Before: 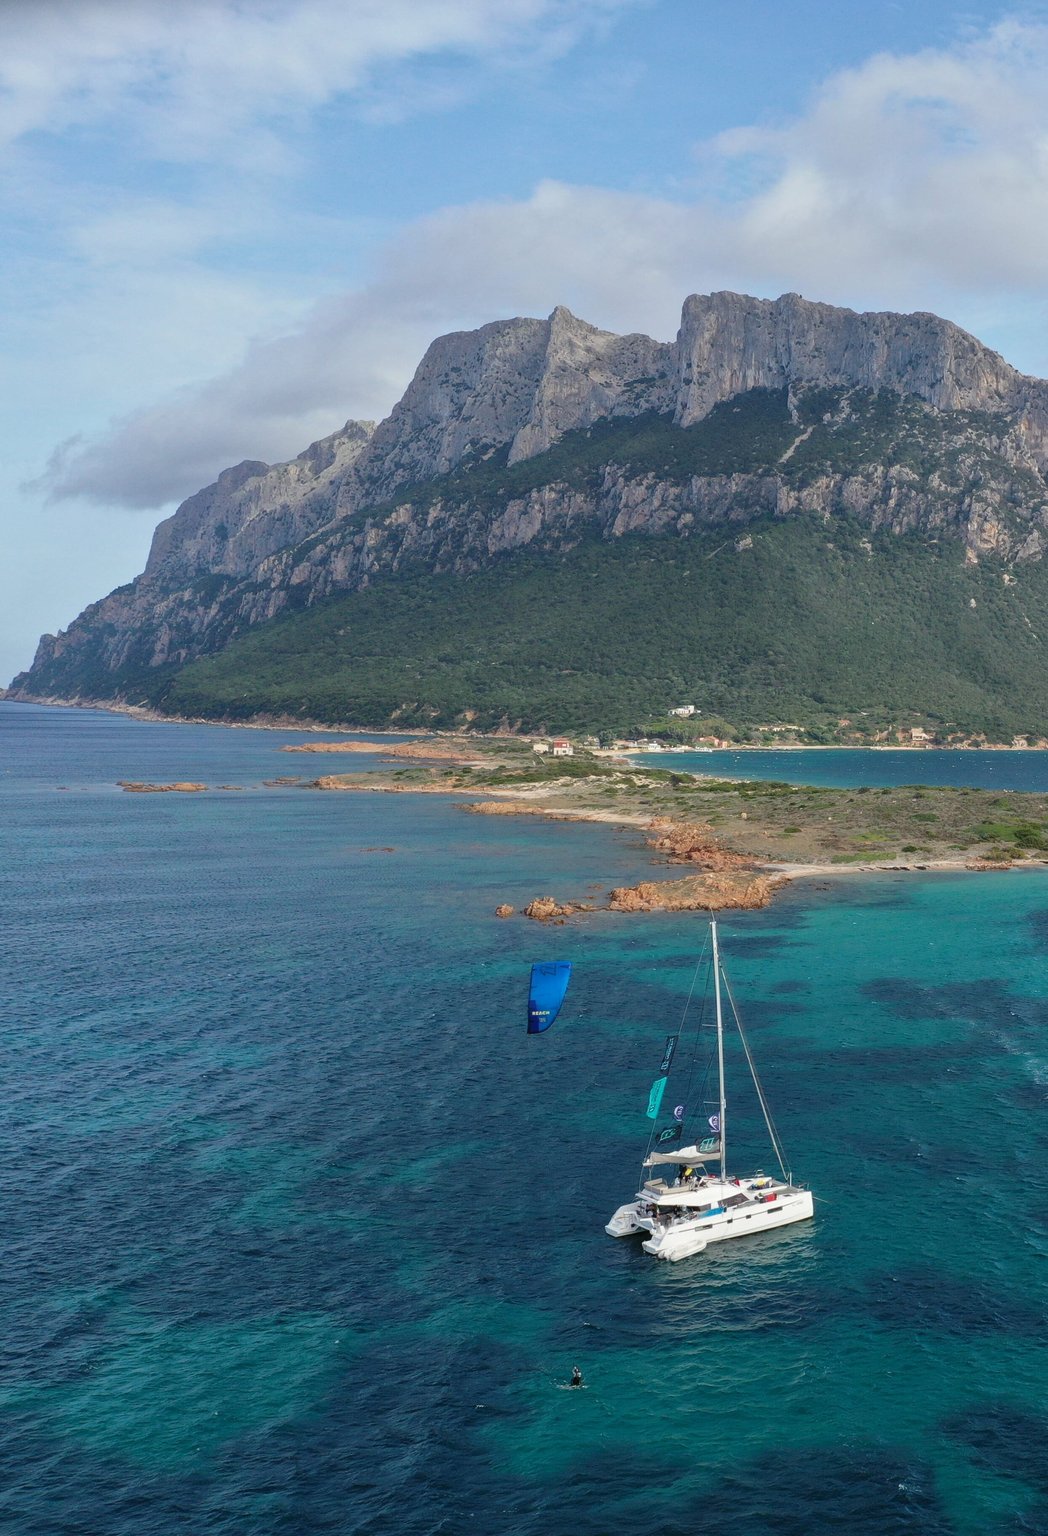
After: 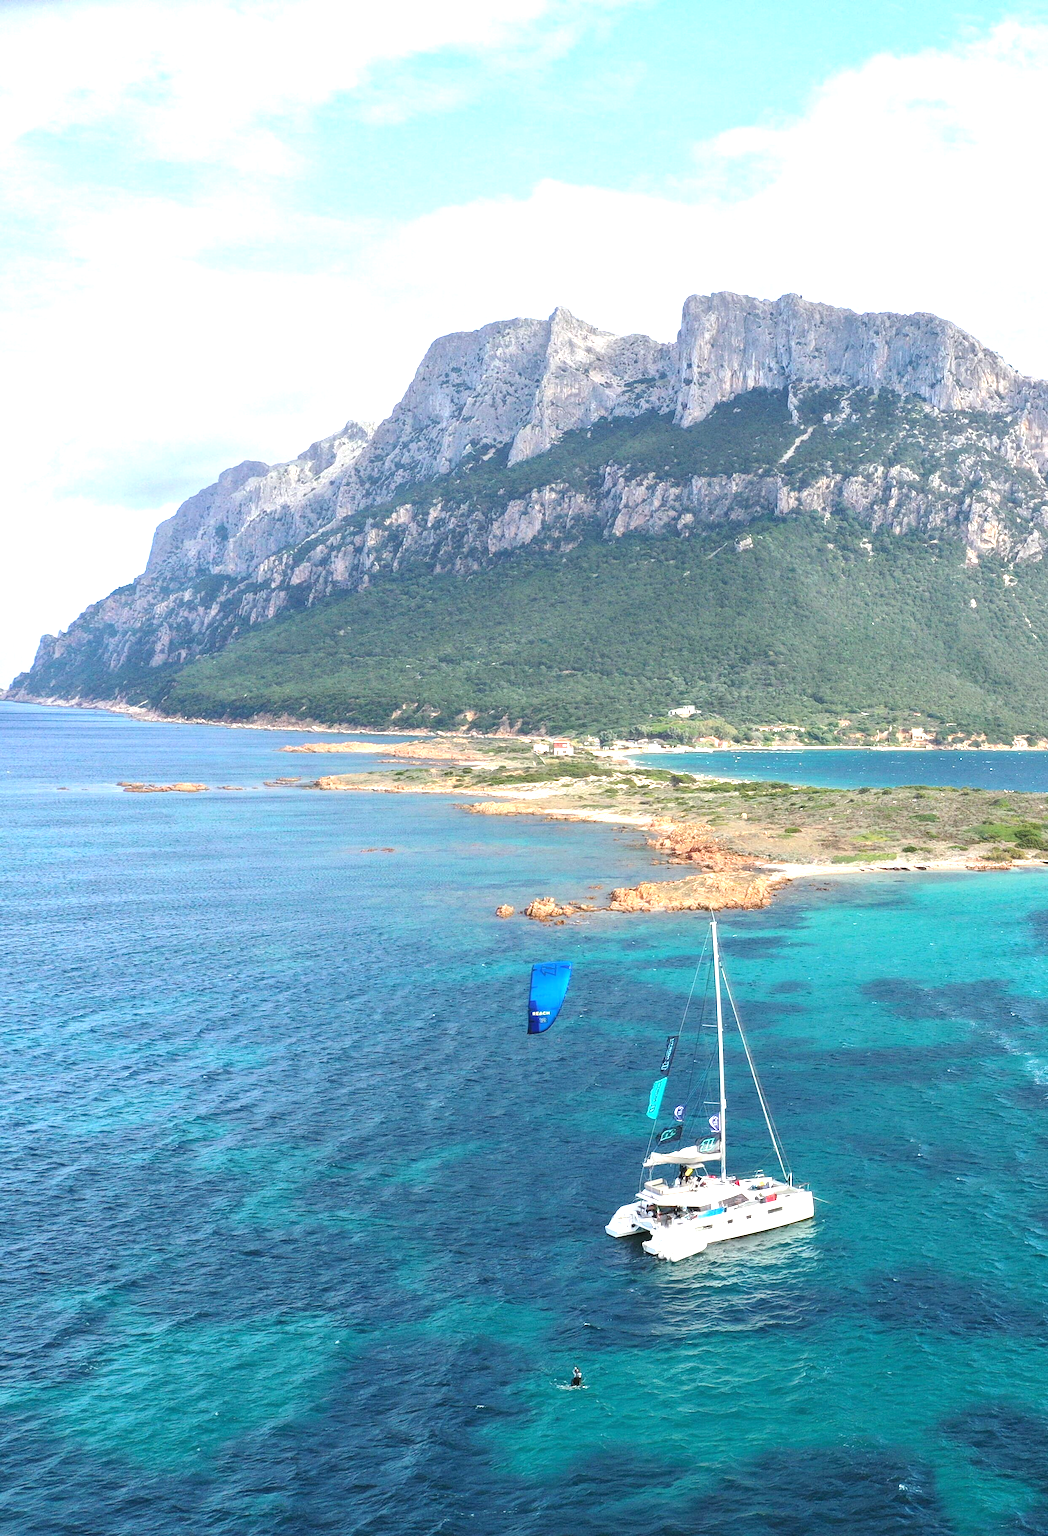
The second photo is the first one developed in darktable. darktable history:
exposure: black level correction 0, exposure 1.474 EV, compensate highlight preservation false
